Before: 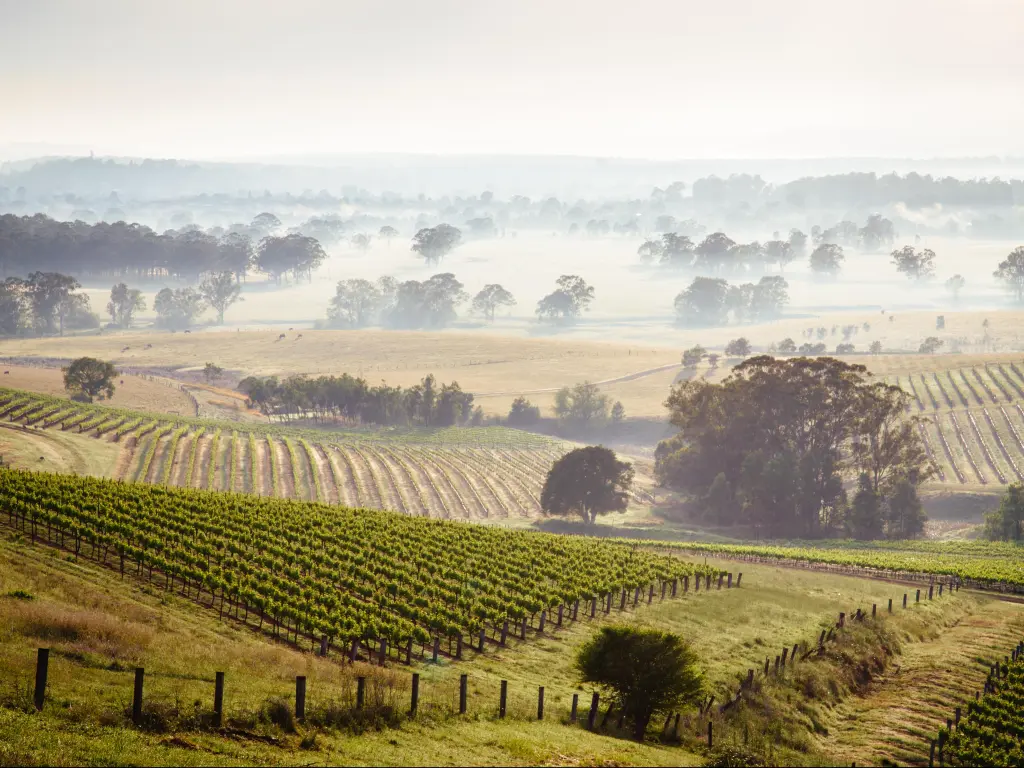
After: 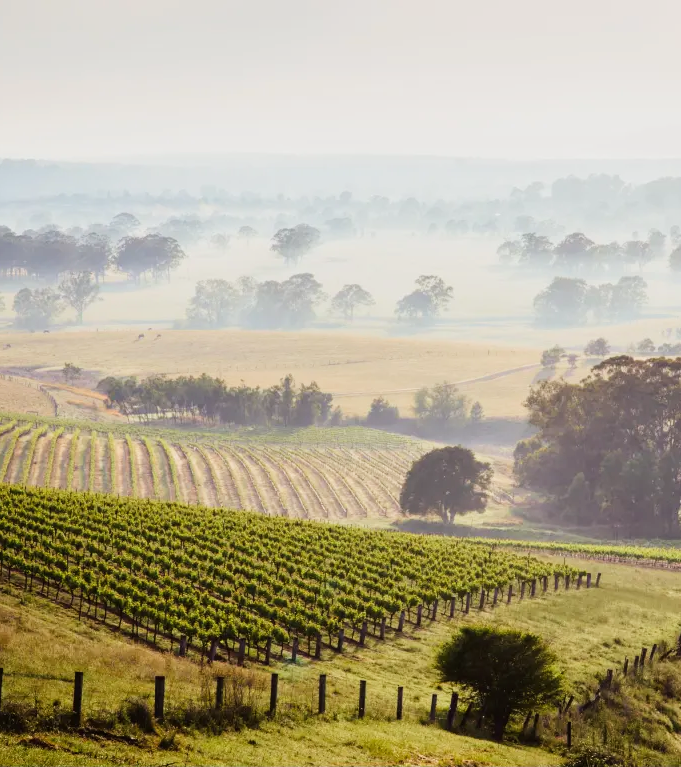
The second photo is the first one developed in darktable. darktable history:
exposure: exposure 0.077 EV, compensate exposure bias true, compensate highlight preservation false
tone curve: curves: ch0 [(0, 0) (0.091, 0.066) (0.184, 0.16) (0.491, 0.519) (0.748, 0.765) (1, 0.919)]; ch1 [(0, 0) (0.179, 0.173) (0.322, 0.32) (0.424, 0.424) (0.502, 0.5) (0.56, 0.575) (0.631, 0.675) (0.777, 0.806) (1, 1)]; ch2 [(0, 0) (0.434, 0.447) (0.497, 0.498) (0.539, 0.566) (0.676, 0.691) (1, 1)], color space Lab, linked channels, preserve colors none
crop and rotate: left 13.857%, right 19.589%
